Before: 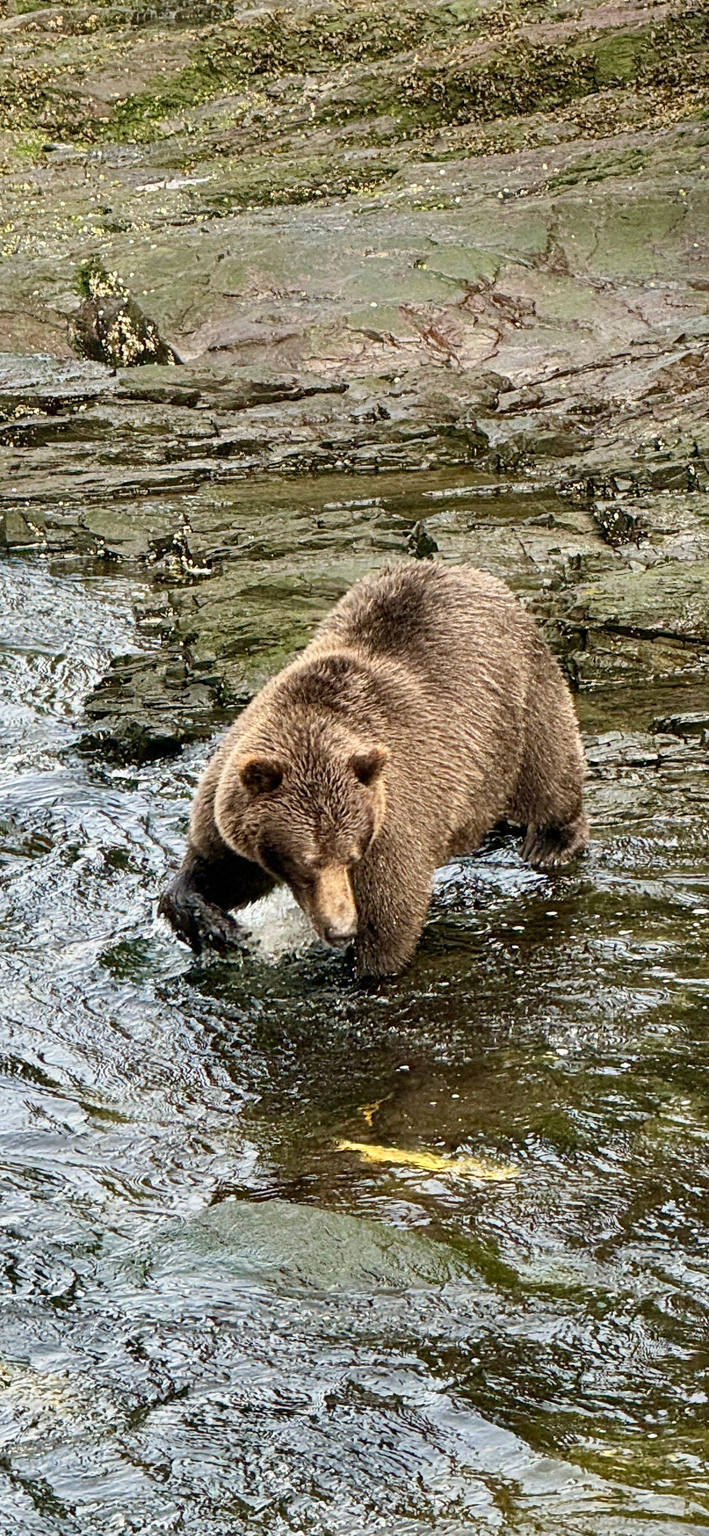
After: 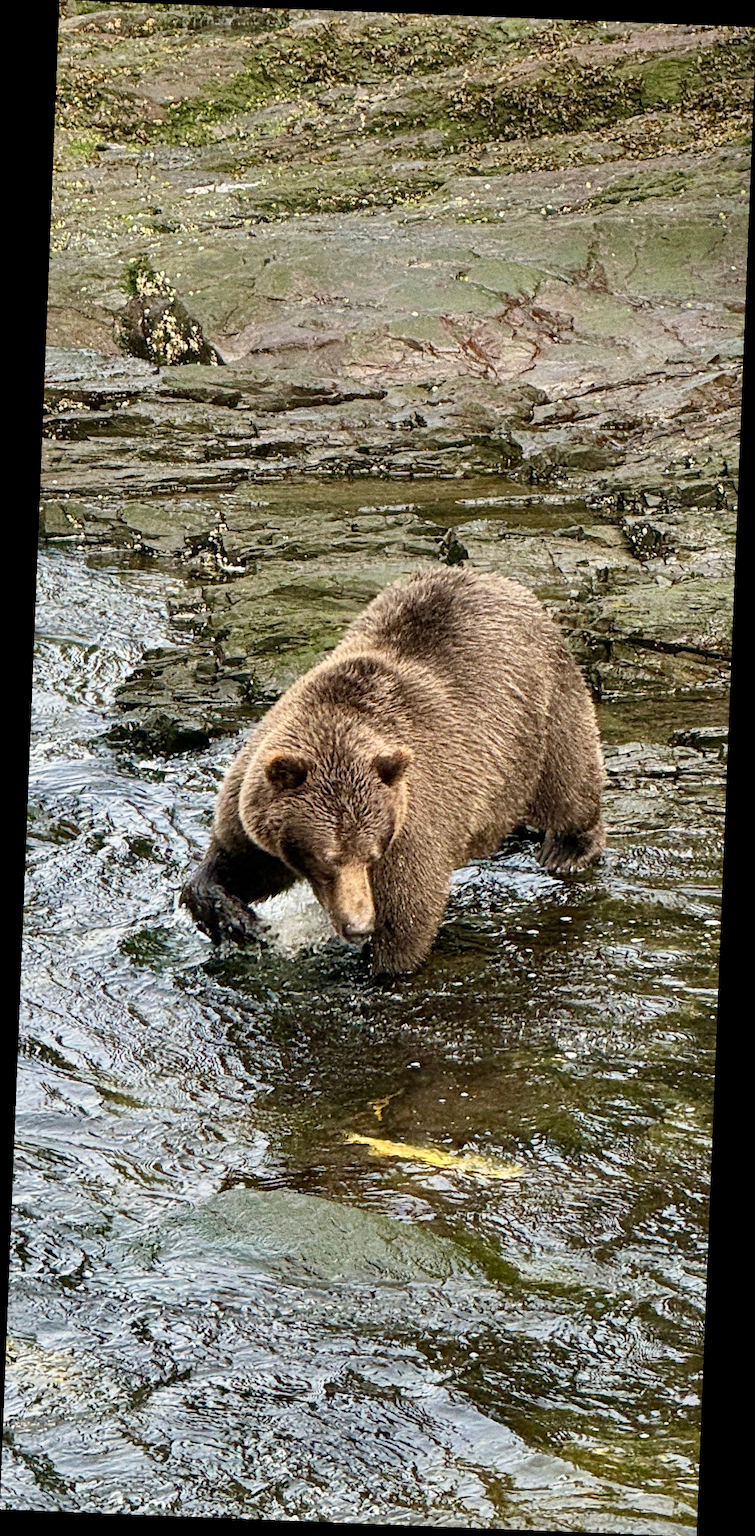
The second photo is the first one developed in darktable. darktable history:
rotate and perspective: rotation 2.27°, automatic cropping off
grain: coarseness 0.09 ISO, strength 40%
